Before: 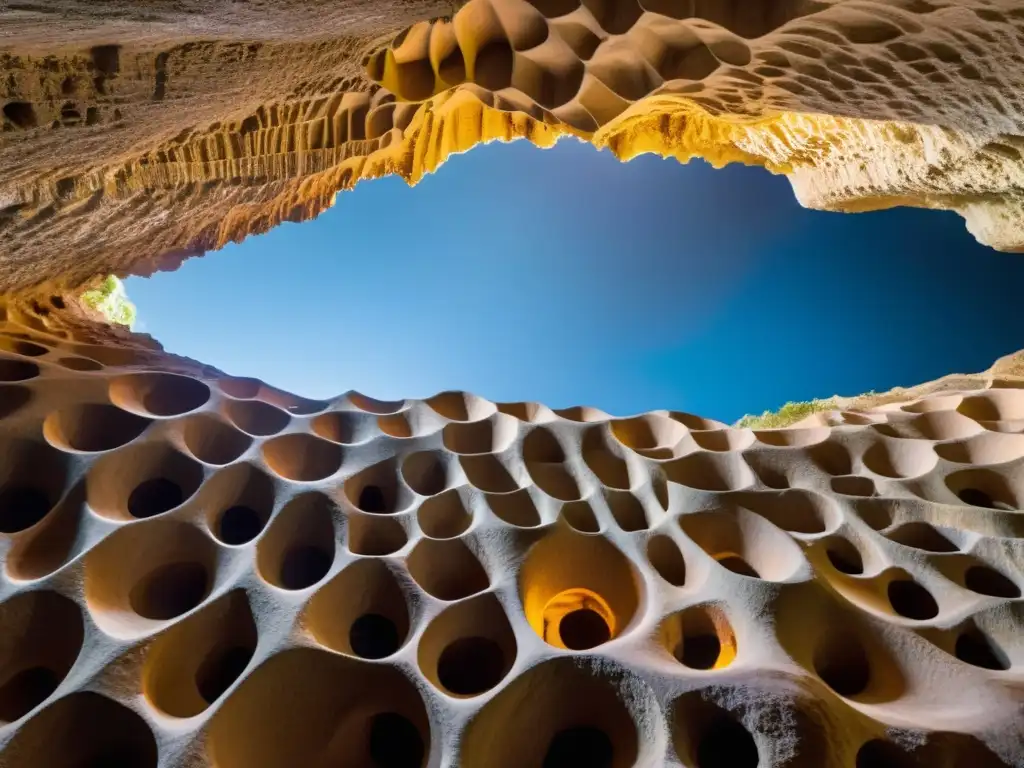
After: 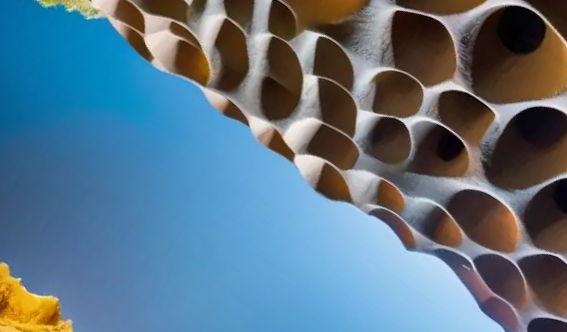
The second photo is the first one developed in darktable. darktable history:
crop and rotate: angle 147.69°, left 9.122%, top 15.572%, right 4.518%, bottom 17.073%
shadows and highlights: low approximation 0.01, soften with gaussian
